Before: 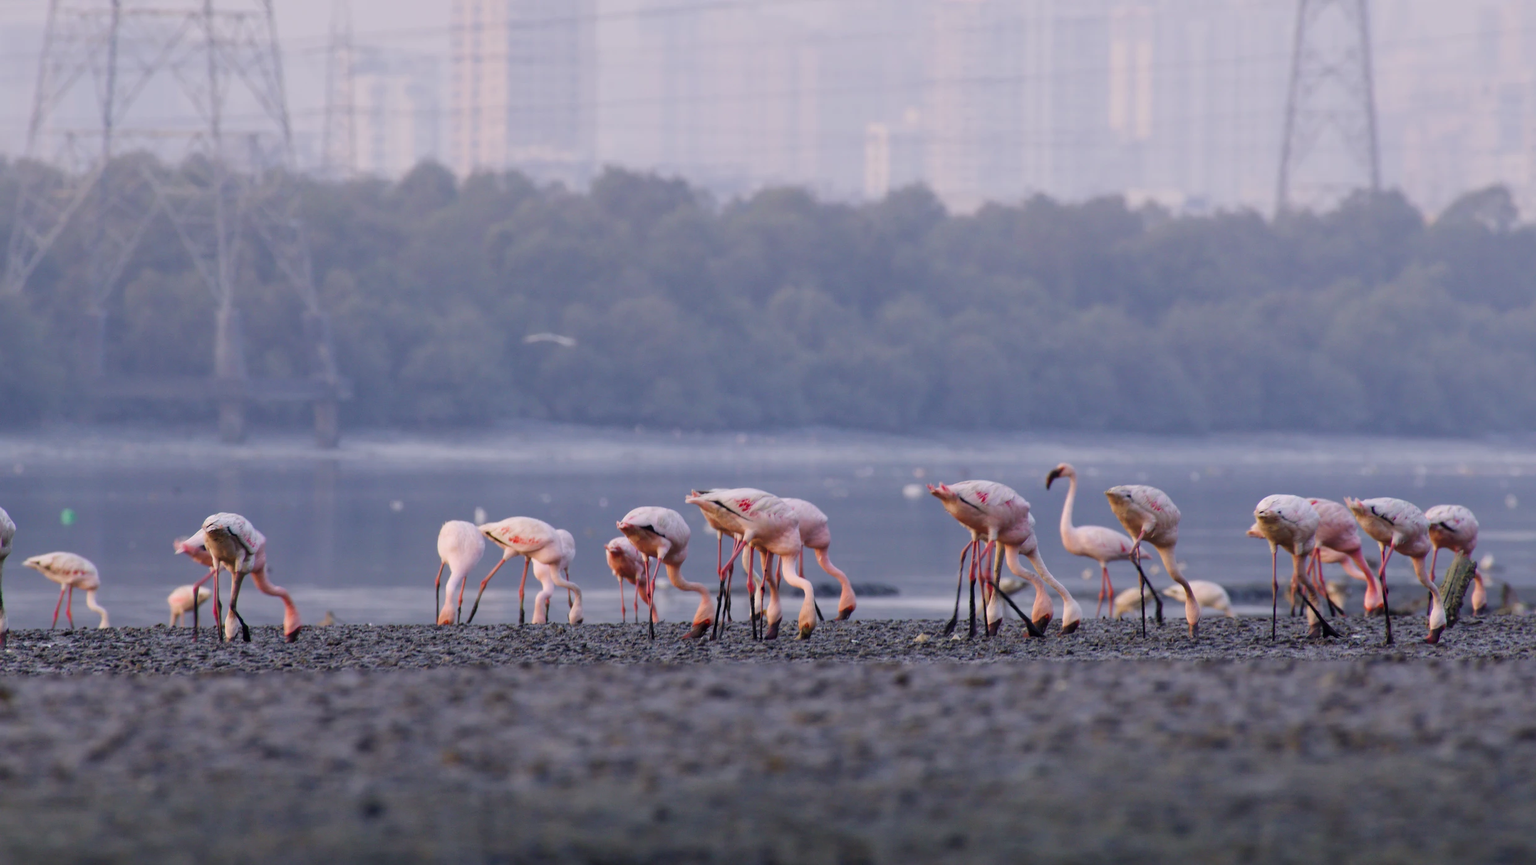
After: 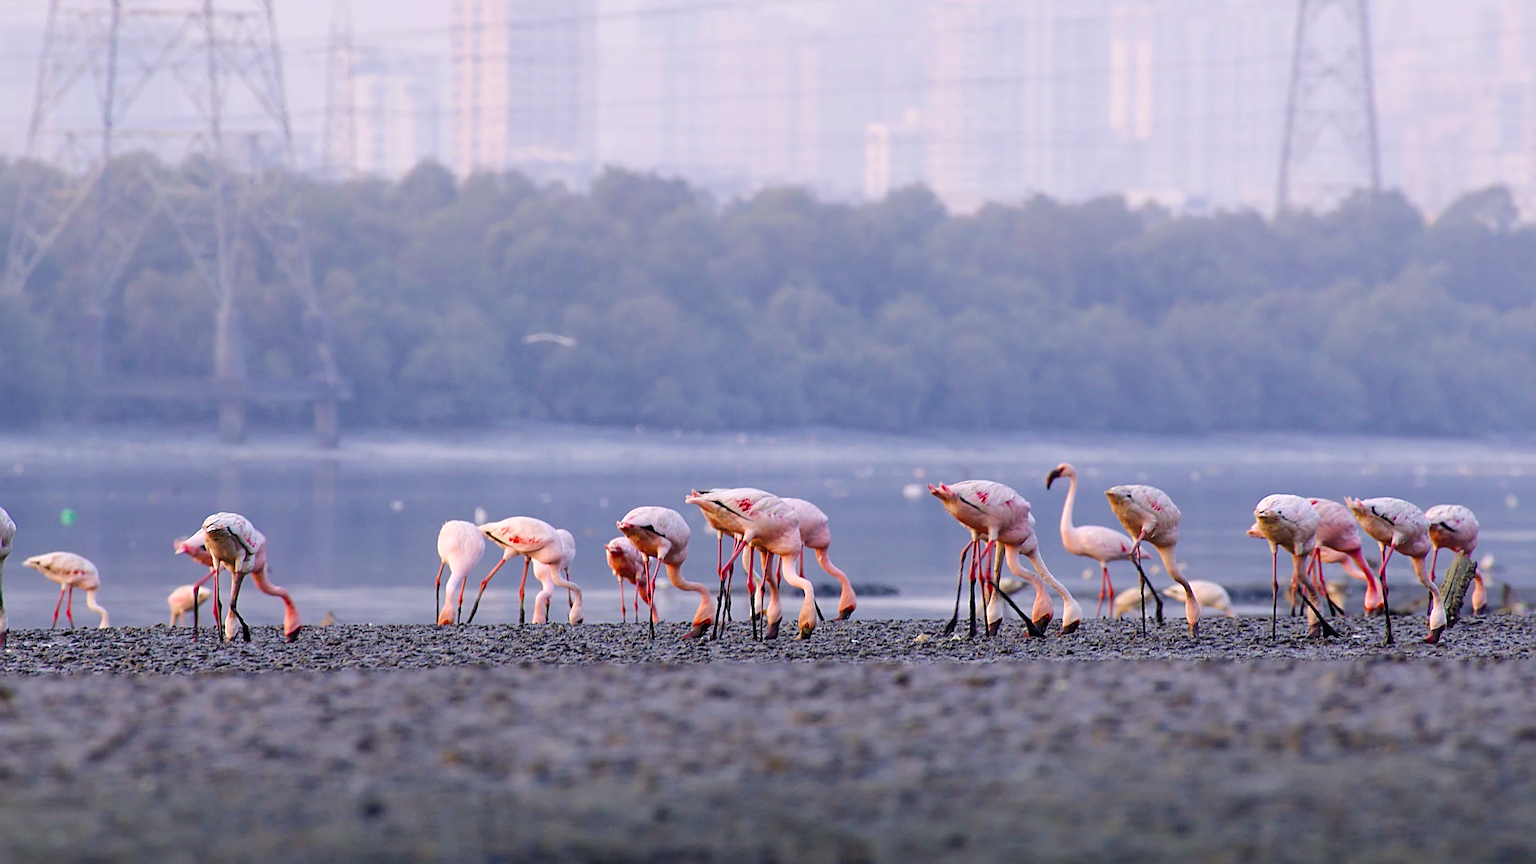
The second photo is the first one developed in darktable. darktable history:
sharpen: amount 0.896
color balance rgb: perceptual saturation grading › global saturation 16.579%, perceptual brilliance grading › mid-tones 9.296%, perceptual brilliance grading › shadows 15.321%, saturation formula JzAzBz (2021)
tone equalizer: -8 EV -0.4 EV, -7 EV -0.363 EV, -6 EV -0.304 EV, -5 EV -0.251 EV, -3 EV 0.231 EV, -2 EV 0.357 EV, -1 EV 0.379 EV, +0 EV 0.414 EV
